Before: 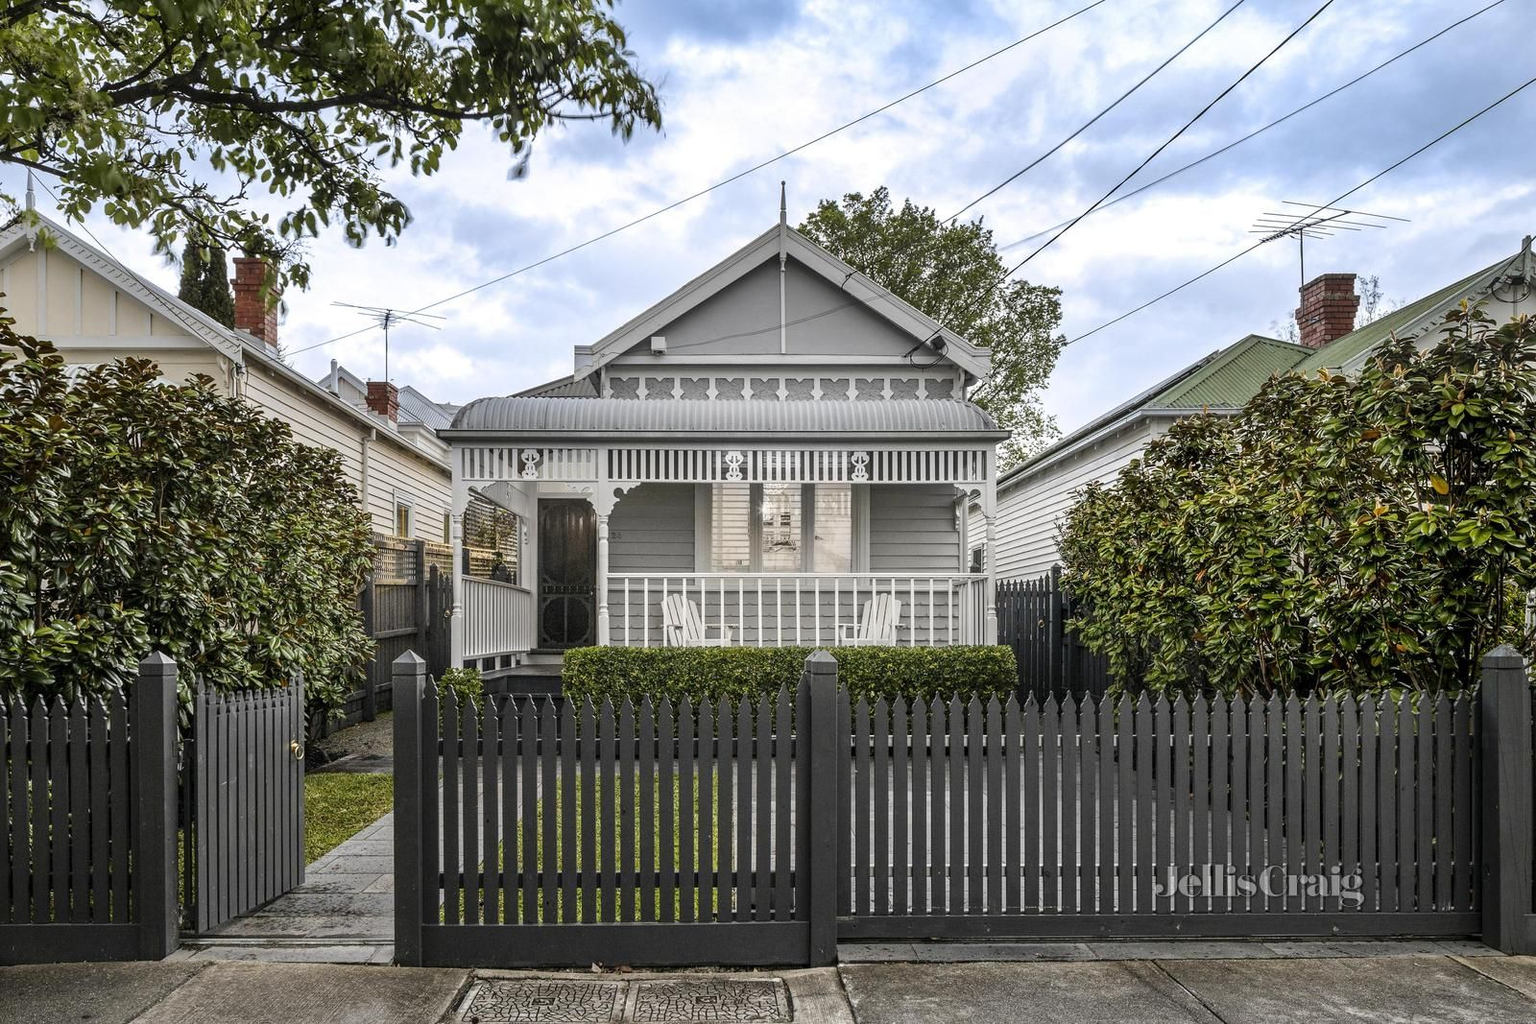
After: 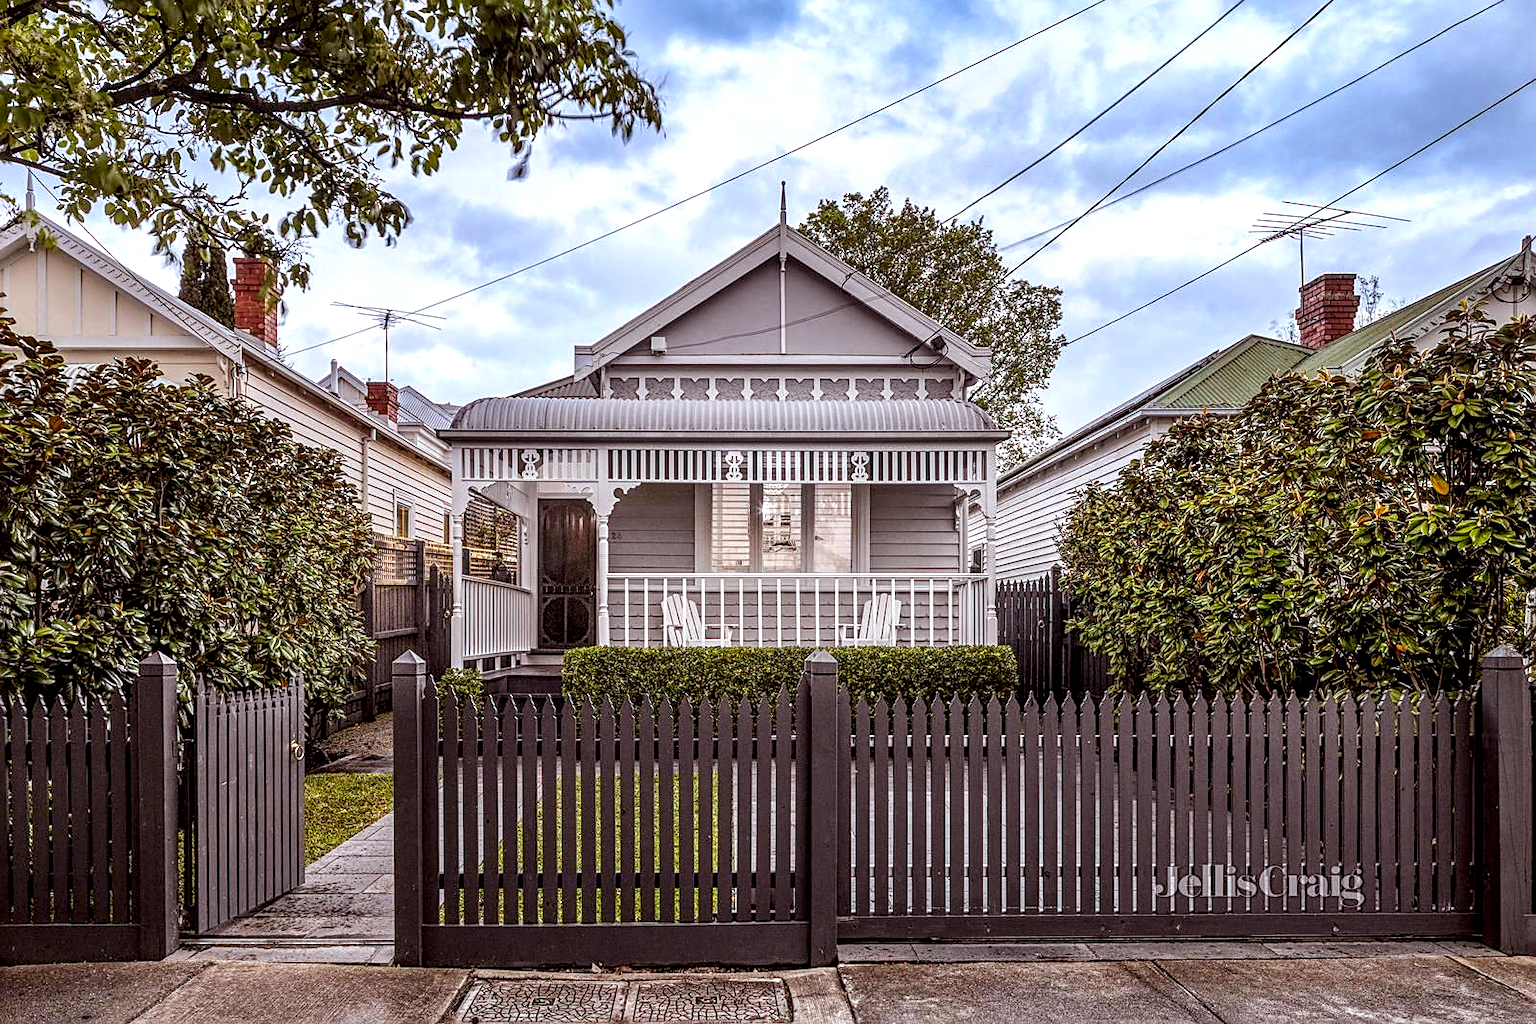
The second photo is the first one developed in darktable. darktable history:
local contrast: detail 150%
white balance: red 0.974, blue 1.044
sharpen: radius 1.967
rgb levels: mode RGB, independent channels, levels [[0, 0.474, 1], [0, 0.5, 1], [0, 0.5, 1]]
contrast brightness saturation: saturation 0.18
